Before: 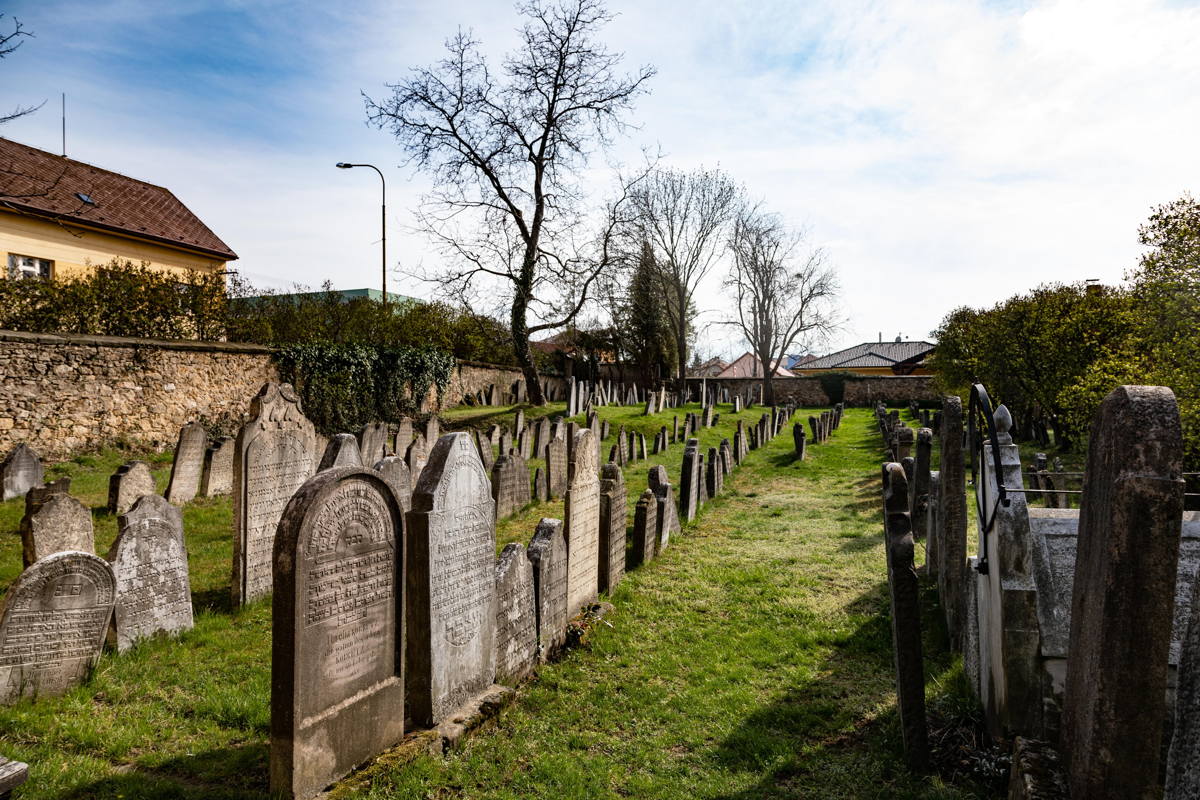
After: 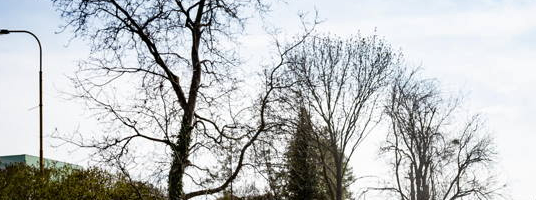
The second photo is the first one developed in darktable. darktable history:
crop: left 28.64%, top 16.832%, right 26.637%, bottom 58.055%
shadows and highlights: shadows 37.27, highlights -28.18, soften with gaussian
